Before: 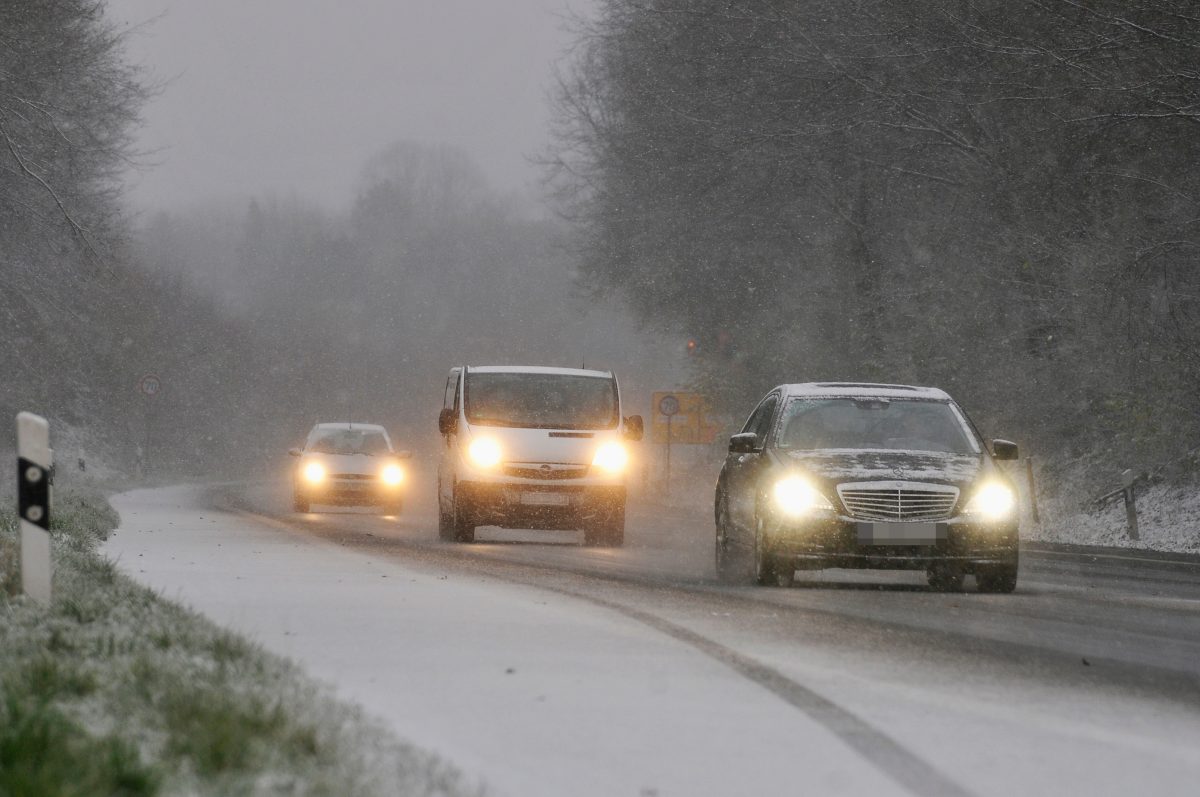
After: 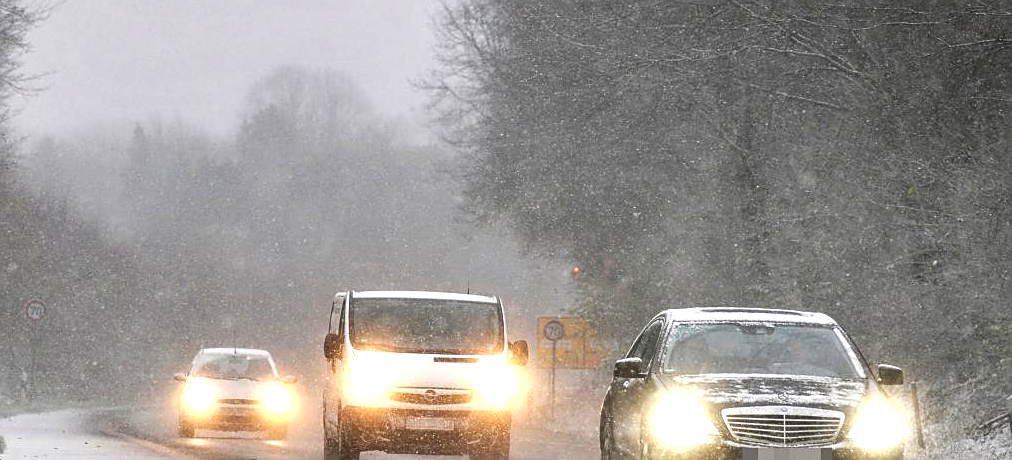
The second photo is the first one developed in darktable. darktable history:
sharpen: on, module defaults
crop and rotate: left 9.651%, top 9.433%, right 5.999%, bottom 32.815%
exposure: black level correction 0.002, exposure 1 EV, compensate highlight preservation false
shadows and highlights: shadows -88.13, highlights -37.29, soften with gaussian
local contrast: on, module defaults
